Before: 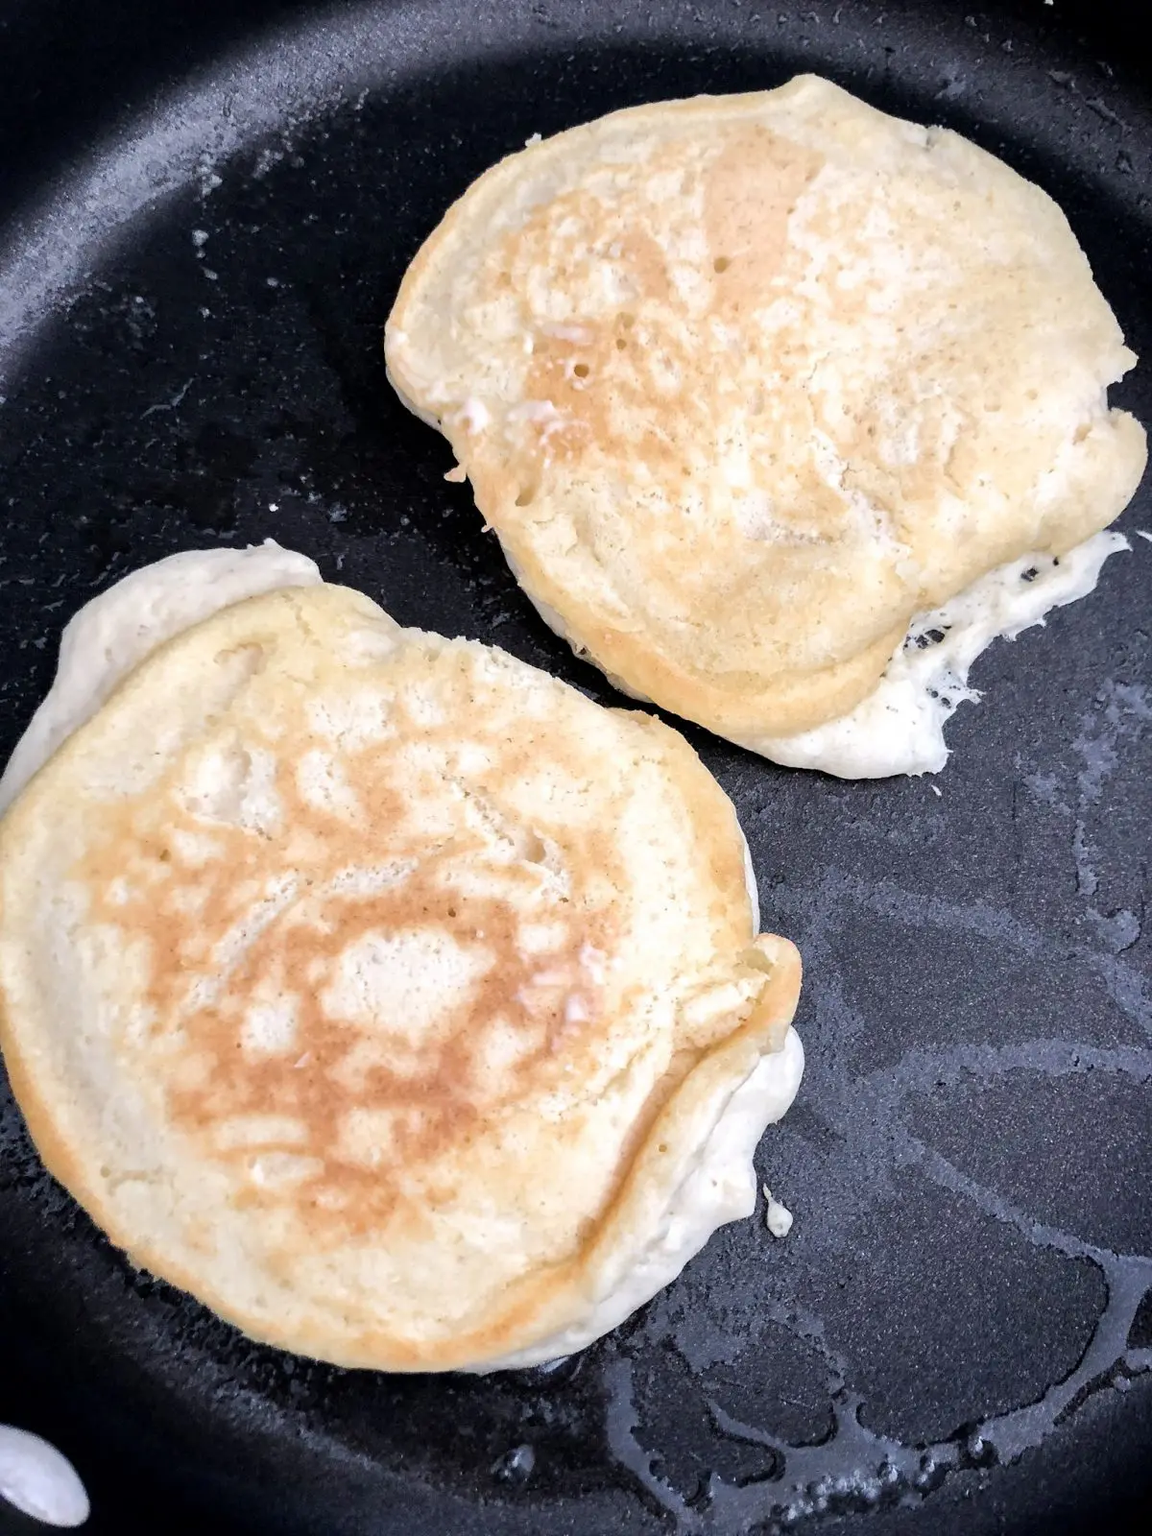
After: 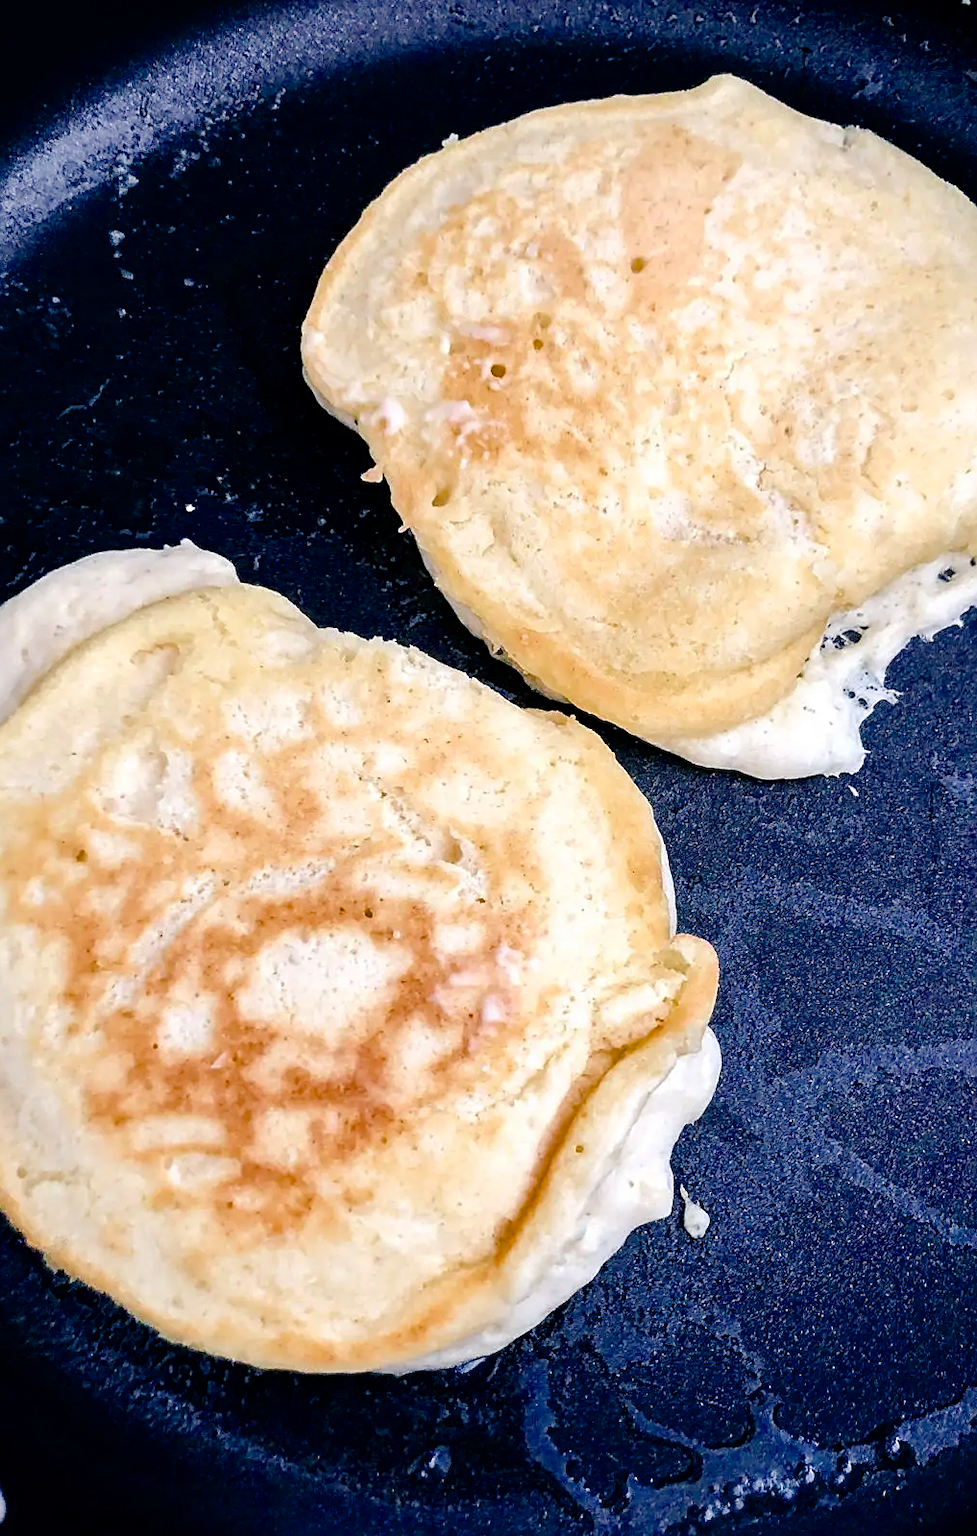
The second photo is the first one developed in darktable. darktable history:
crop: left 7.321%, right 7.786%
color balance rgb: shadows lift › chroma 7.213%, shadows lift › hue 244.75°, linear chroma grading › global chroma 10.589%, perceptual saturation grading › global saturation 24.503%, perceptual saturation grading › highlights -24.161%, perceptual saturation grading › mid-tones 24.418%, perceptual saturation grading › shadows 40.629%, global vibrance 16.747%, saturation formula JzAzBz (2021)
sharpen: on, module defaults
